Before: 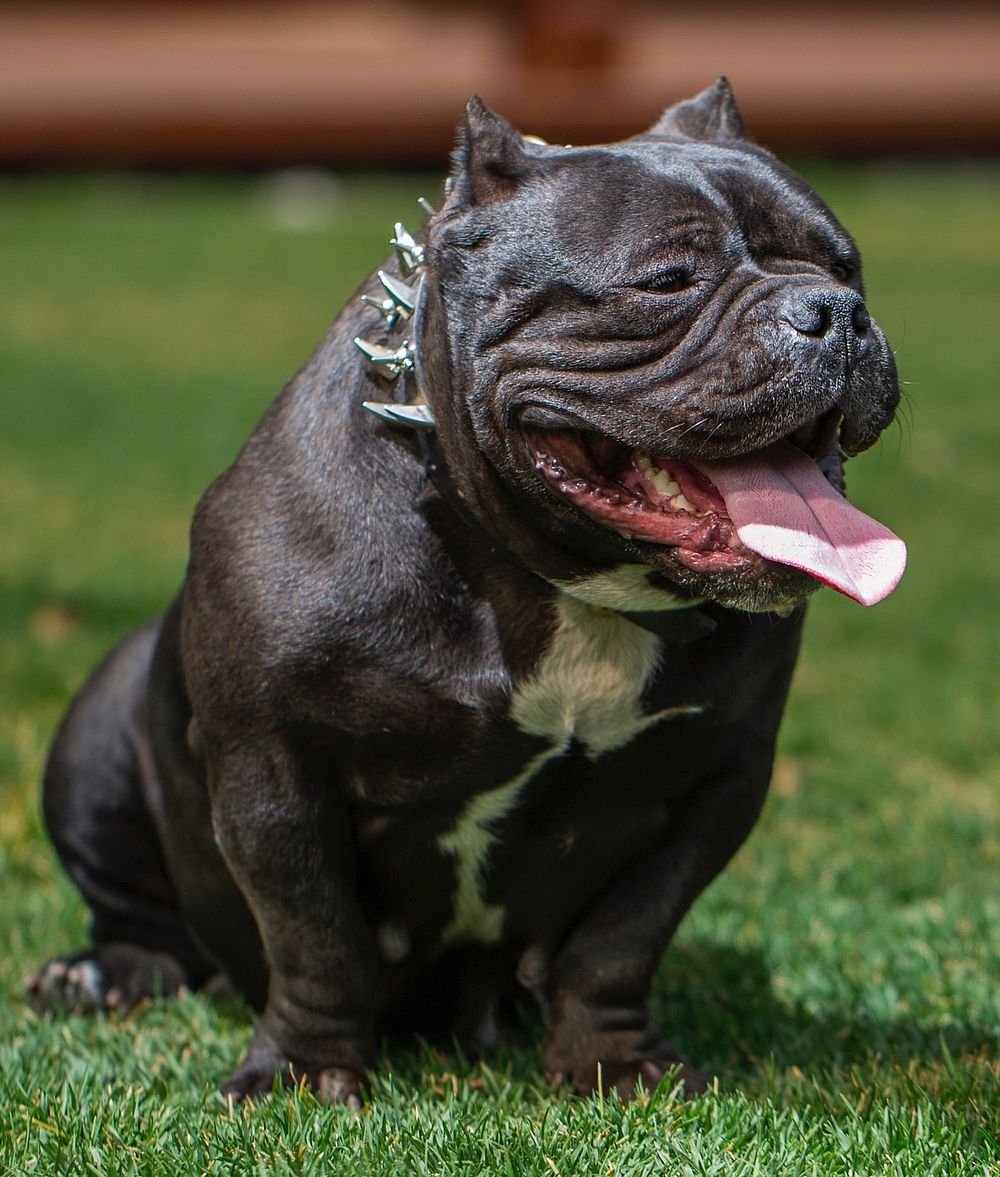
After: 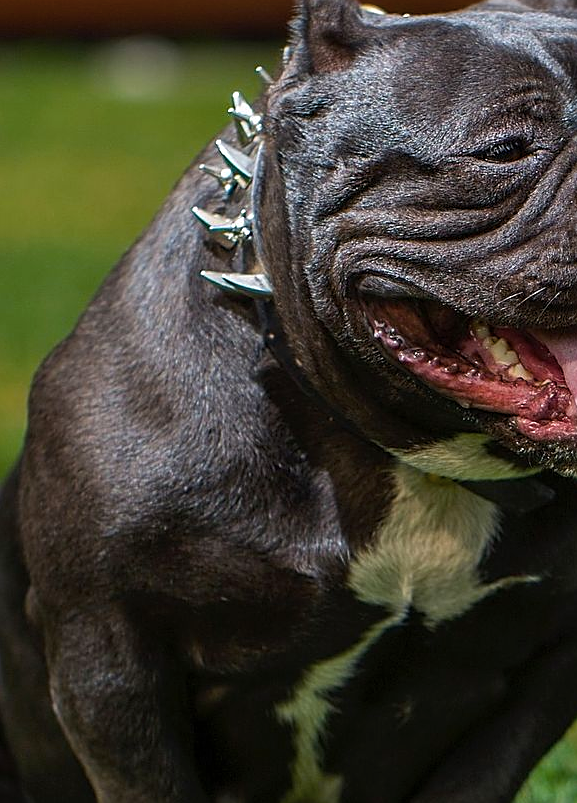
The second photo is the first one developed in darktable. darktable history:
white balance: red 1, blue 1
crop: left 16.202%, top 11.208%, right 26.045%, bottom 20.557%
color balance rgb: linear chroma grading › global chroma 15%, perceptual saturation grading › global saturation 30%
sharpen: on, module defaults
contrast brightness saturation: contrast 0.06, brightness -0.01, saturation -0.23
tone equalizer: on, module defaults
